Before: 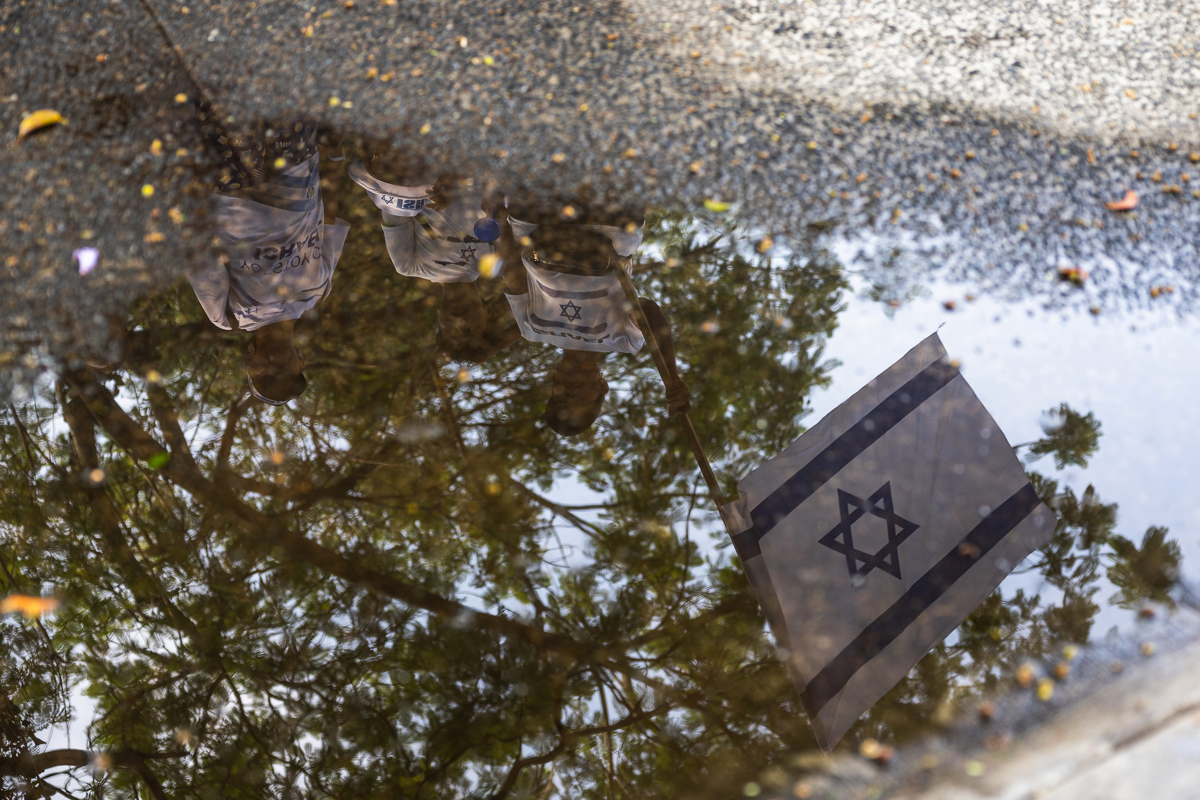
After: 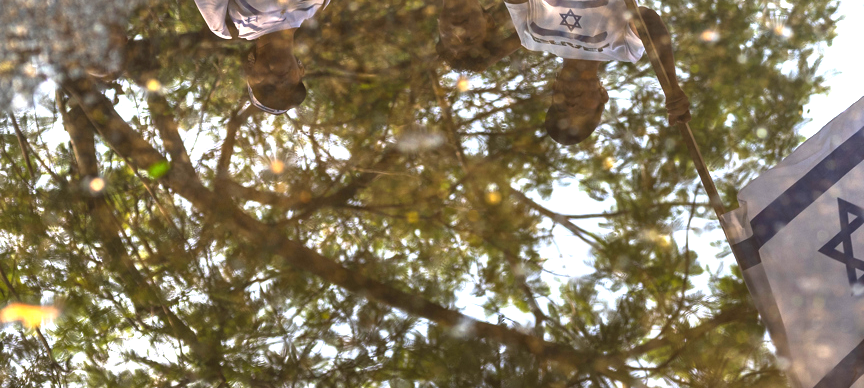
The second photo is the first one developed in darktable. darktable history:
exposure: black level correction 0, exposure 1.388 EV, compensate exposure bias true, compensate highlight preservation false
crop: top 36.498%, right 27.964%, bottom 14.995%
